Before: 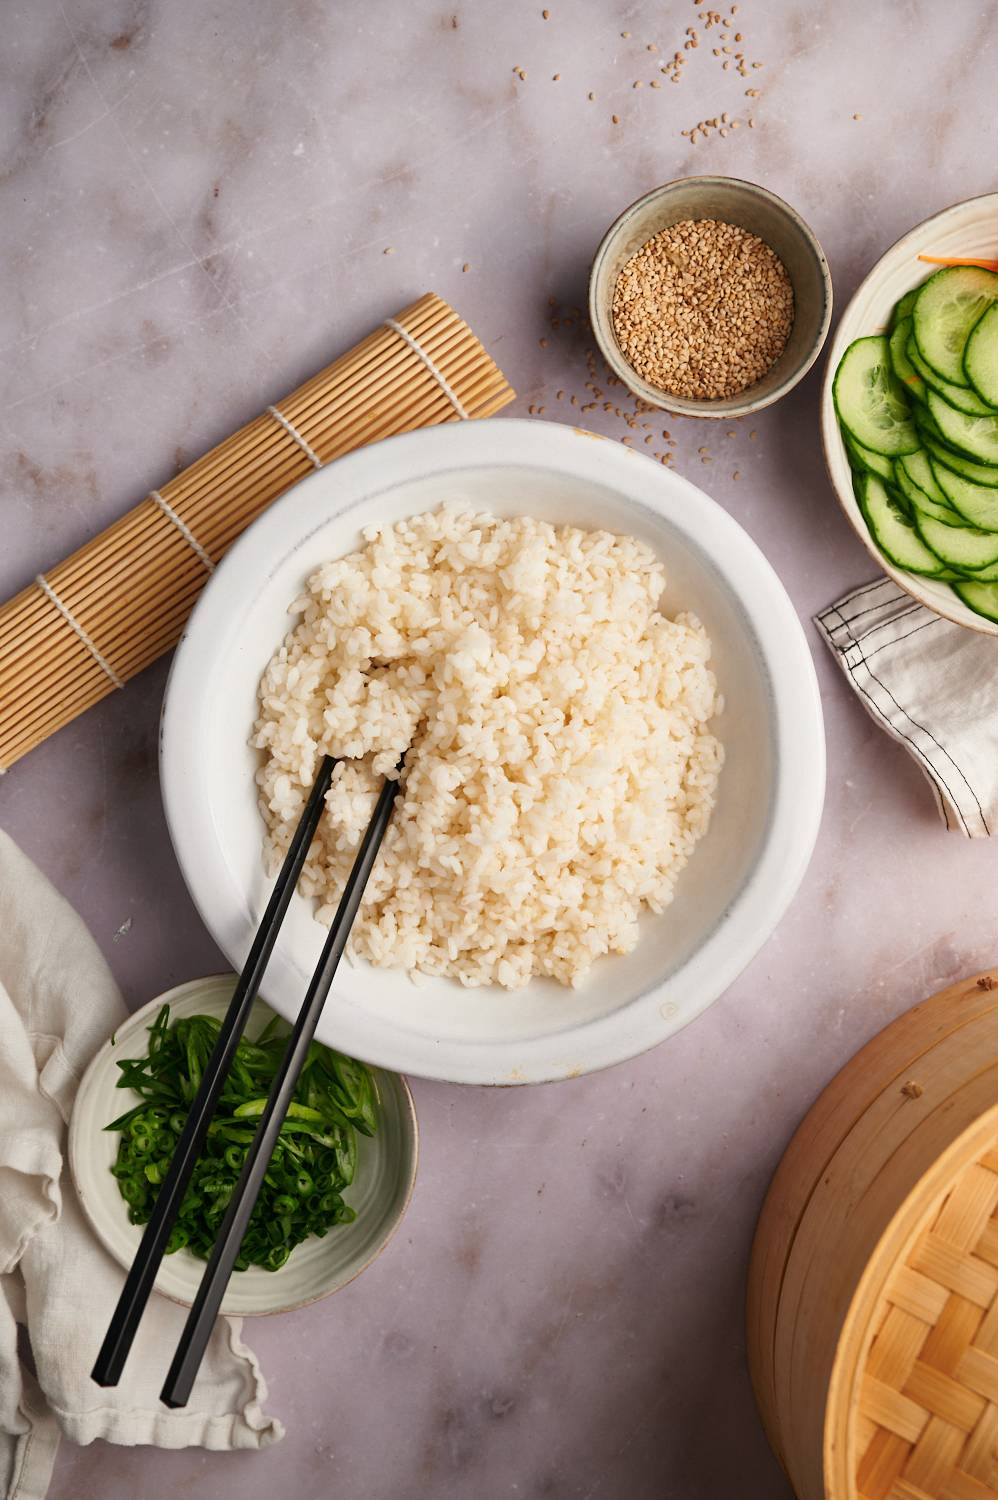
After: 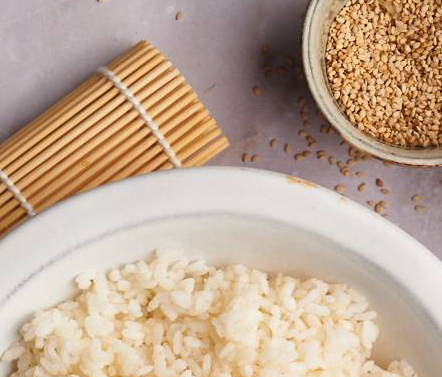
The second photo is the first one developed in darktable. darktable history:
crop: left 28.772%, top 16.826%, right 26.854%, bottom 58%
